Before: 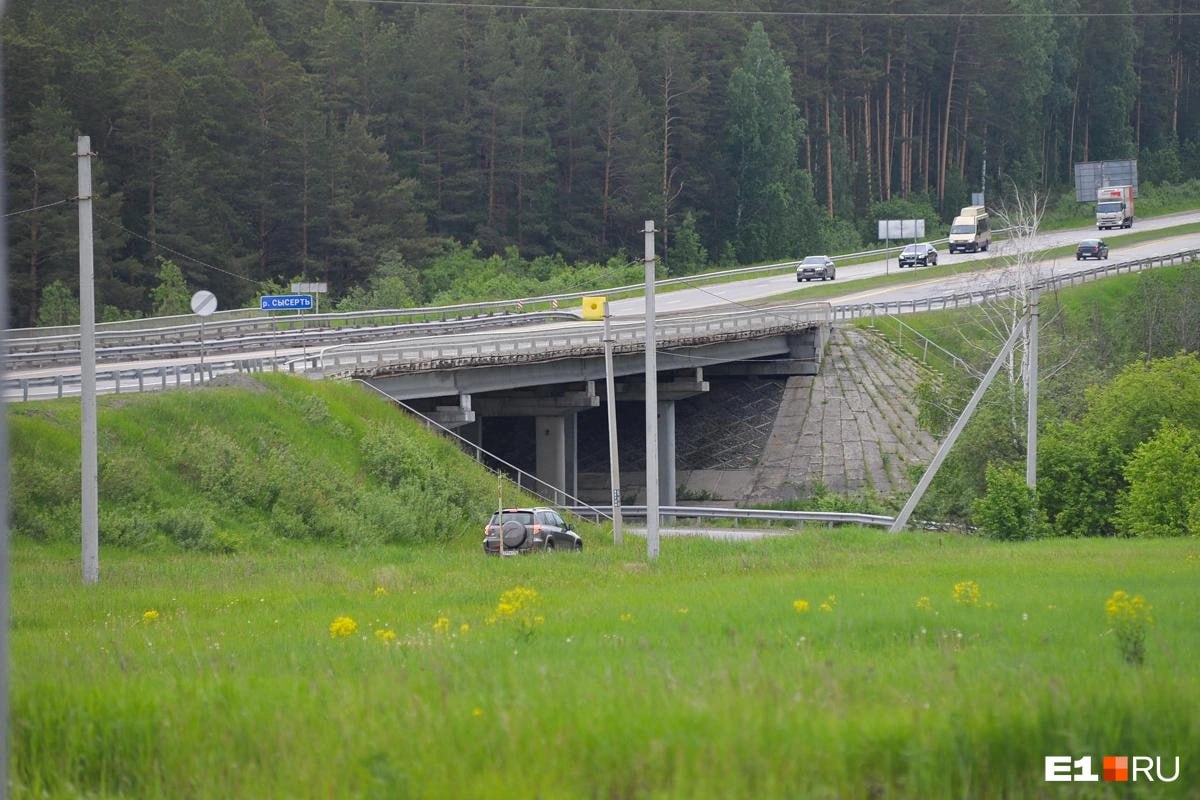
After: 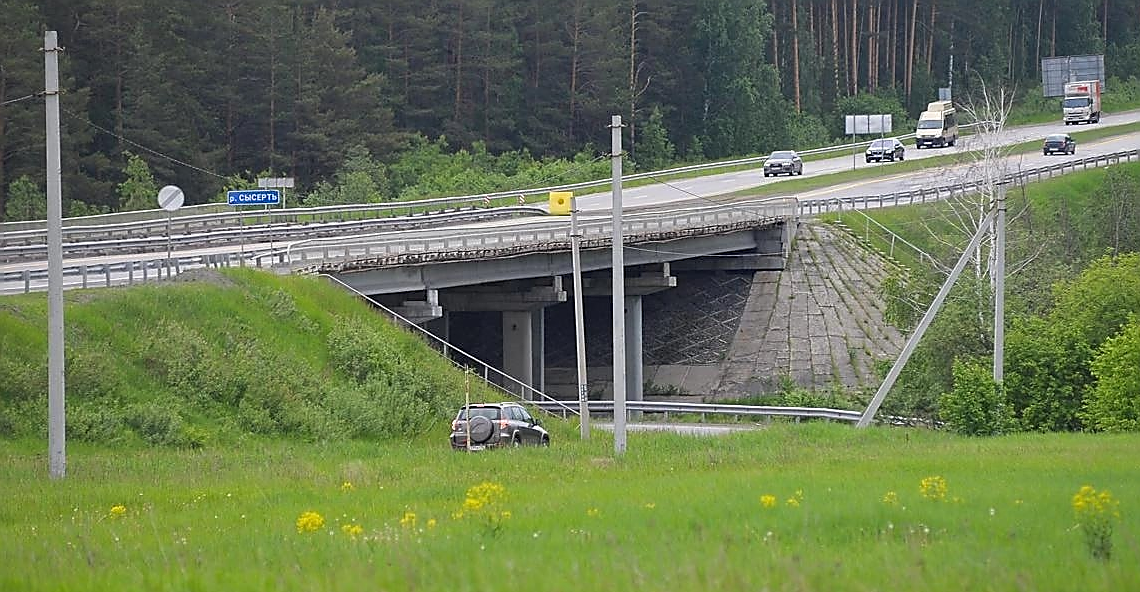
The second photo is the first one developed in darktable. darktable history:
crop and rotate: left 2.812%, top 13.311%, right 2.148%, bottom 12.617%
sharpen: radius 1.425, amount 1.233, threshold 0.787
